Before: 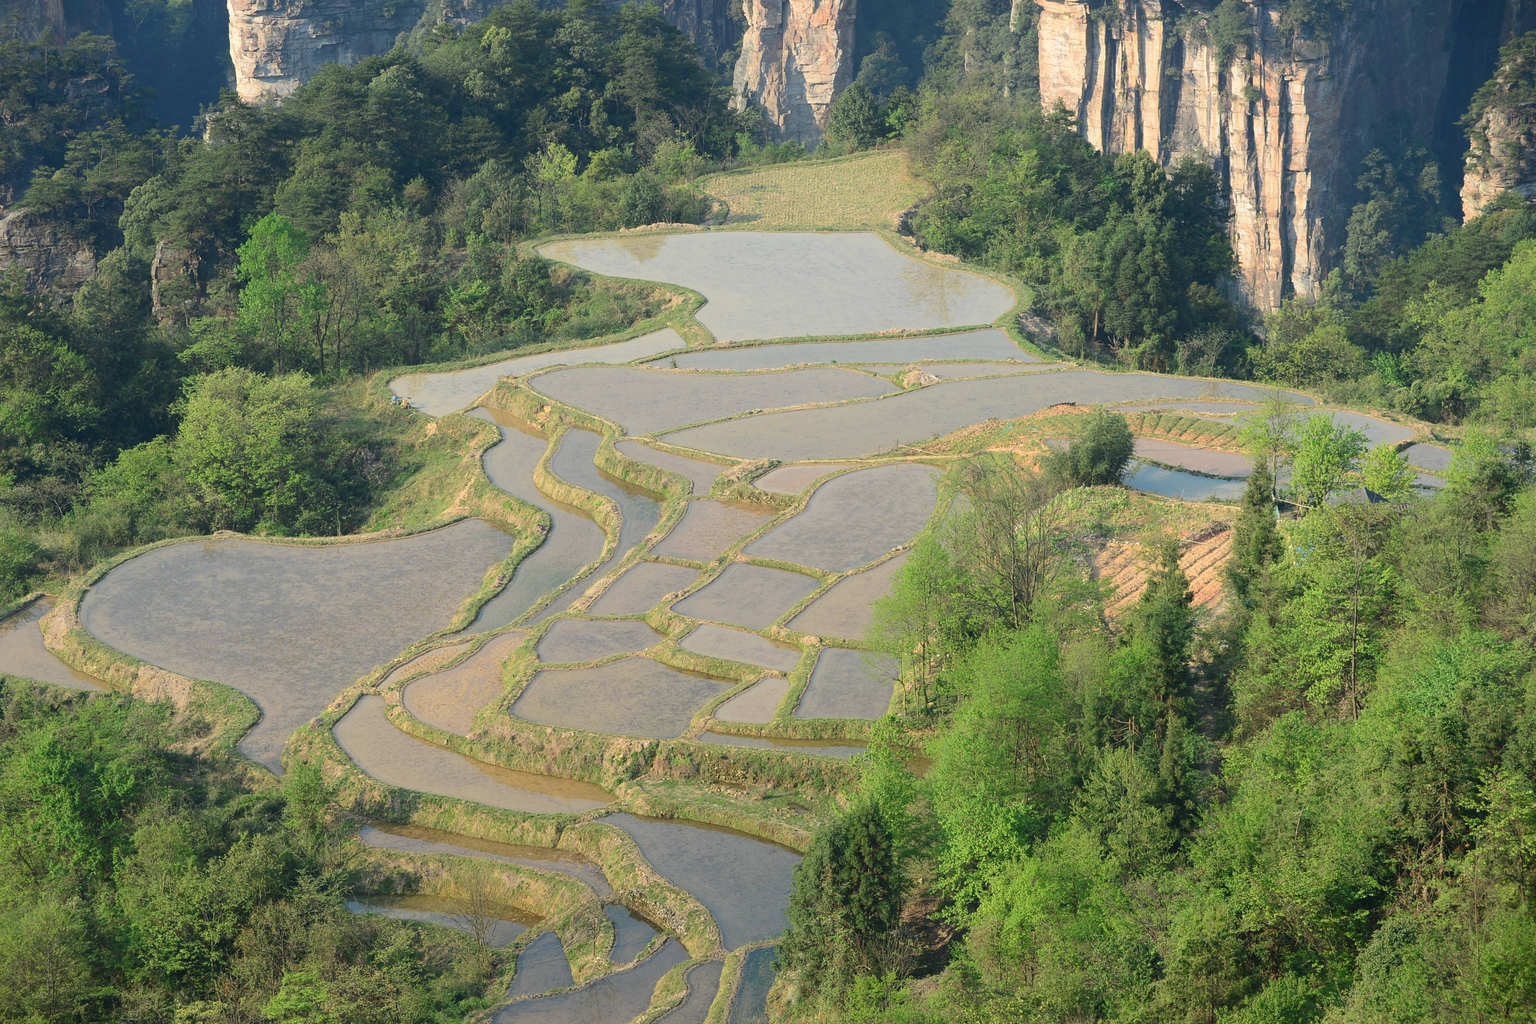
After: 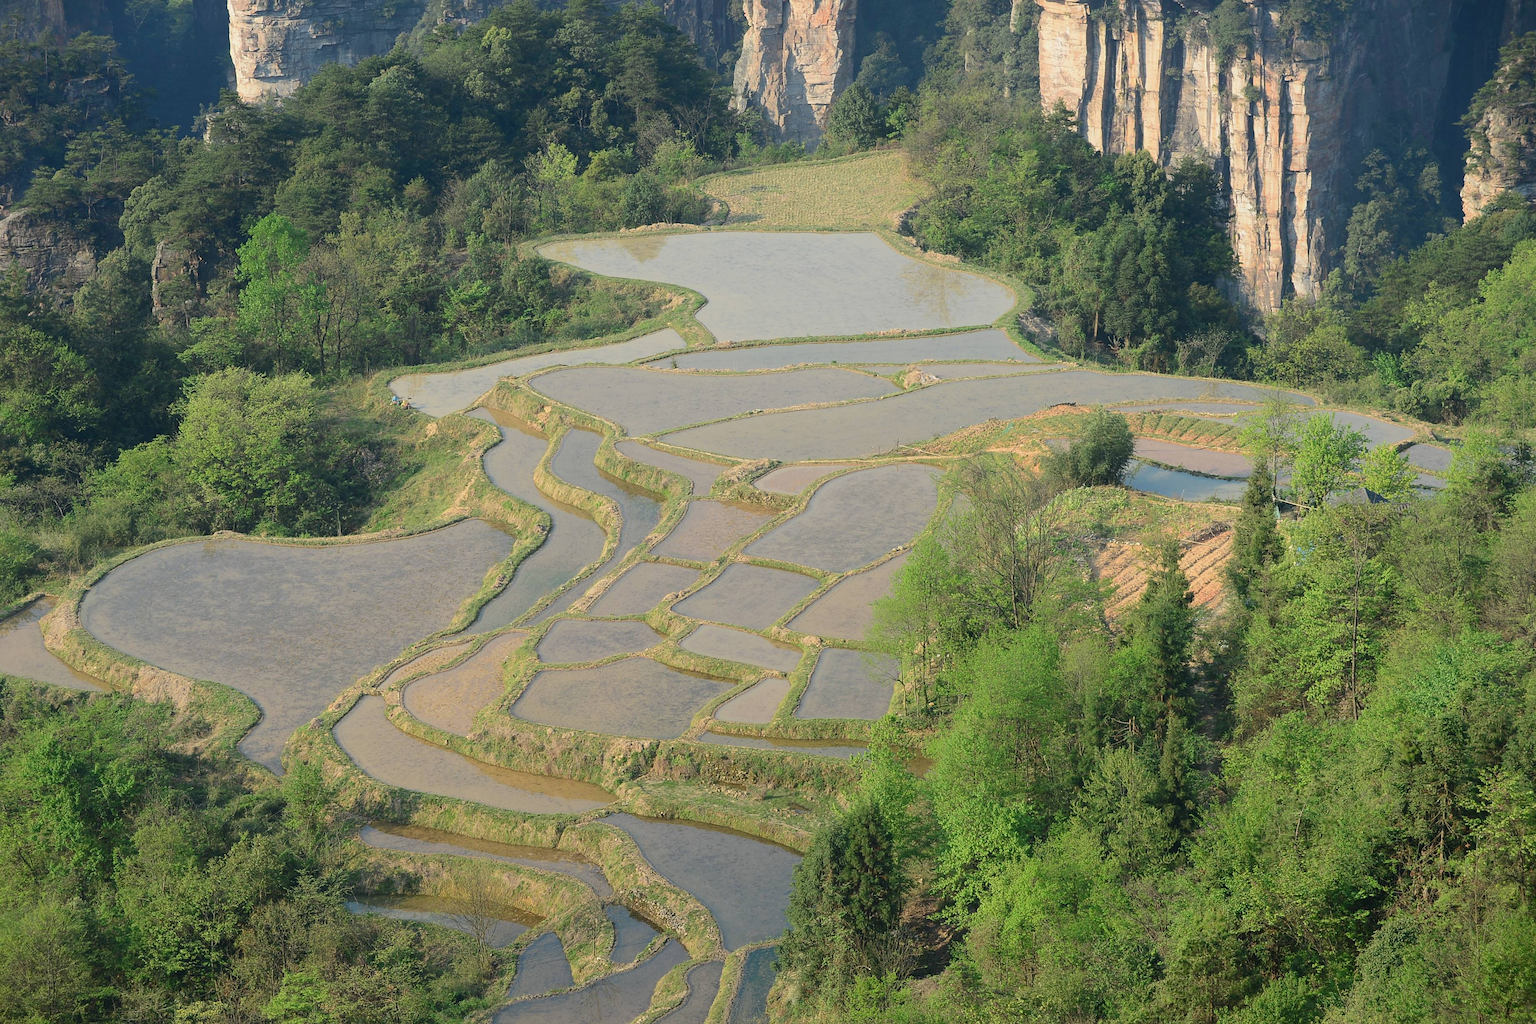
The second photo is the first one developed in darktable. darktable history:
sharpen: radius 1.04, threshold 1.128
exposure: exposure -0.14 EV, compensate highlight preservation false
